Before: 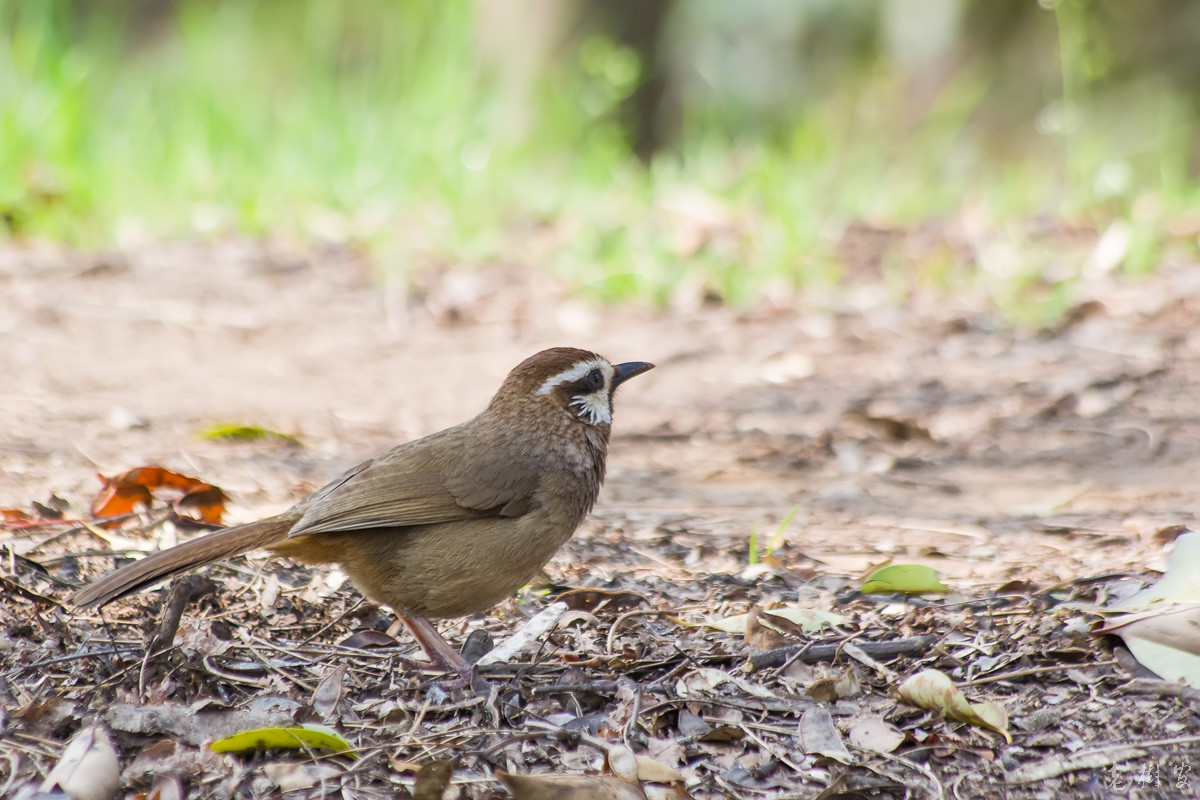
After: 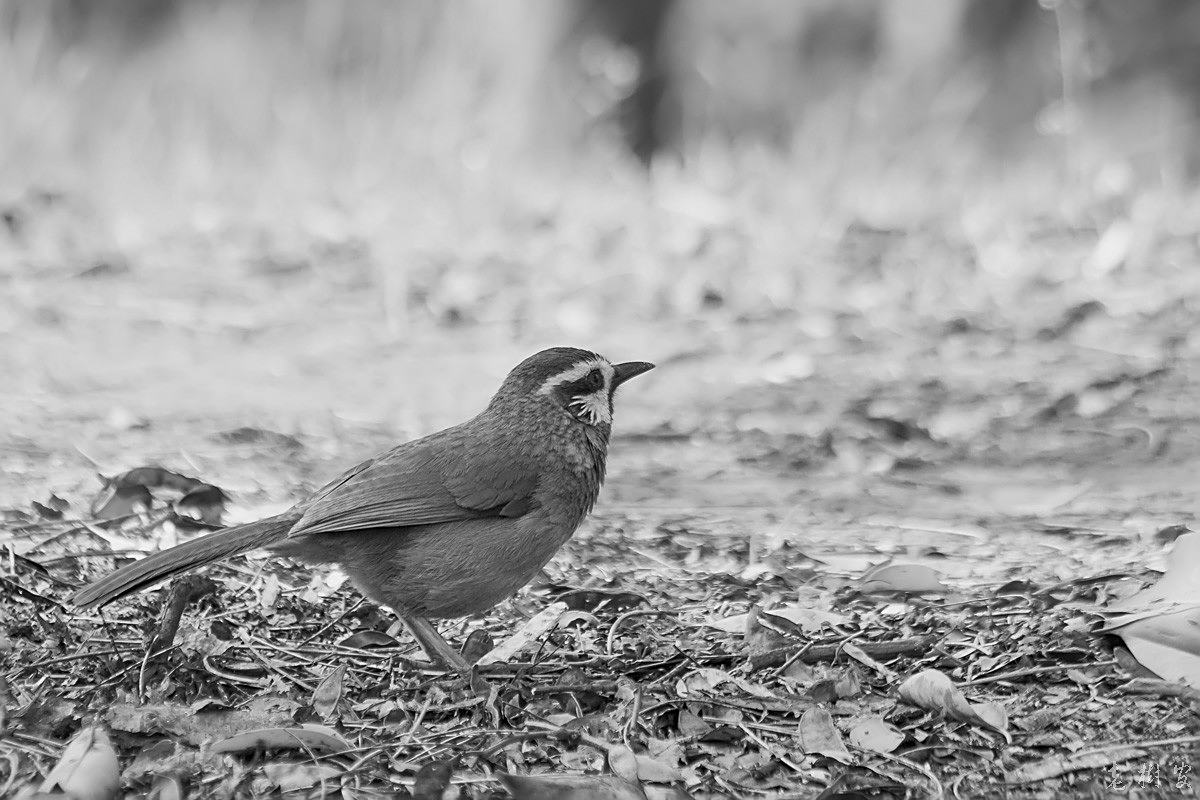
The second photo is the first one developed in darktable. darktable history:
sharpen: on, module defaults
monochrome: a 26.22, b 42.67, size 0.8
